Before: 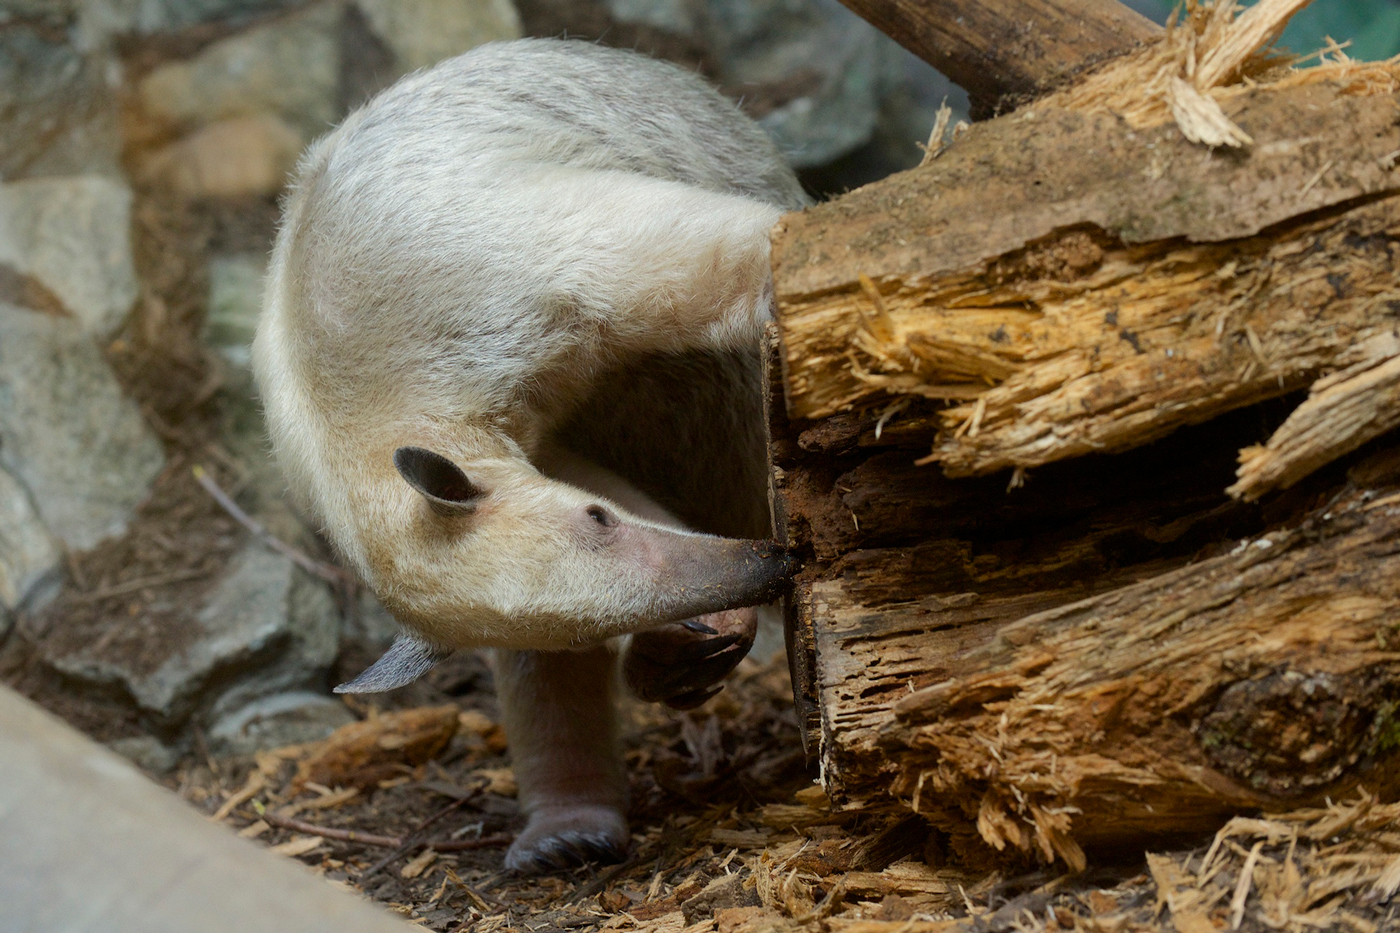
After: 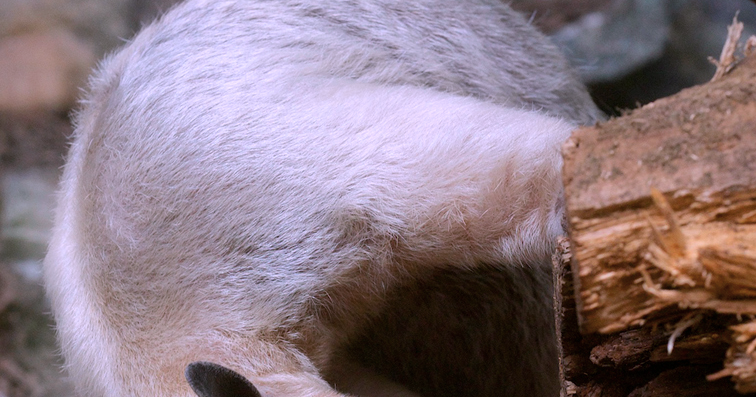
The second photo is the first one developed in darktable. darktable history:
color correction: highlights a* 15.13, highlights b* -25.44
crop: left 14.862%, top 9.141%, right 31.103%, bottom 48.215%
